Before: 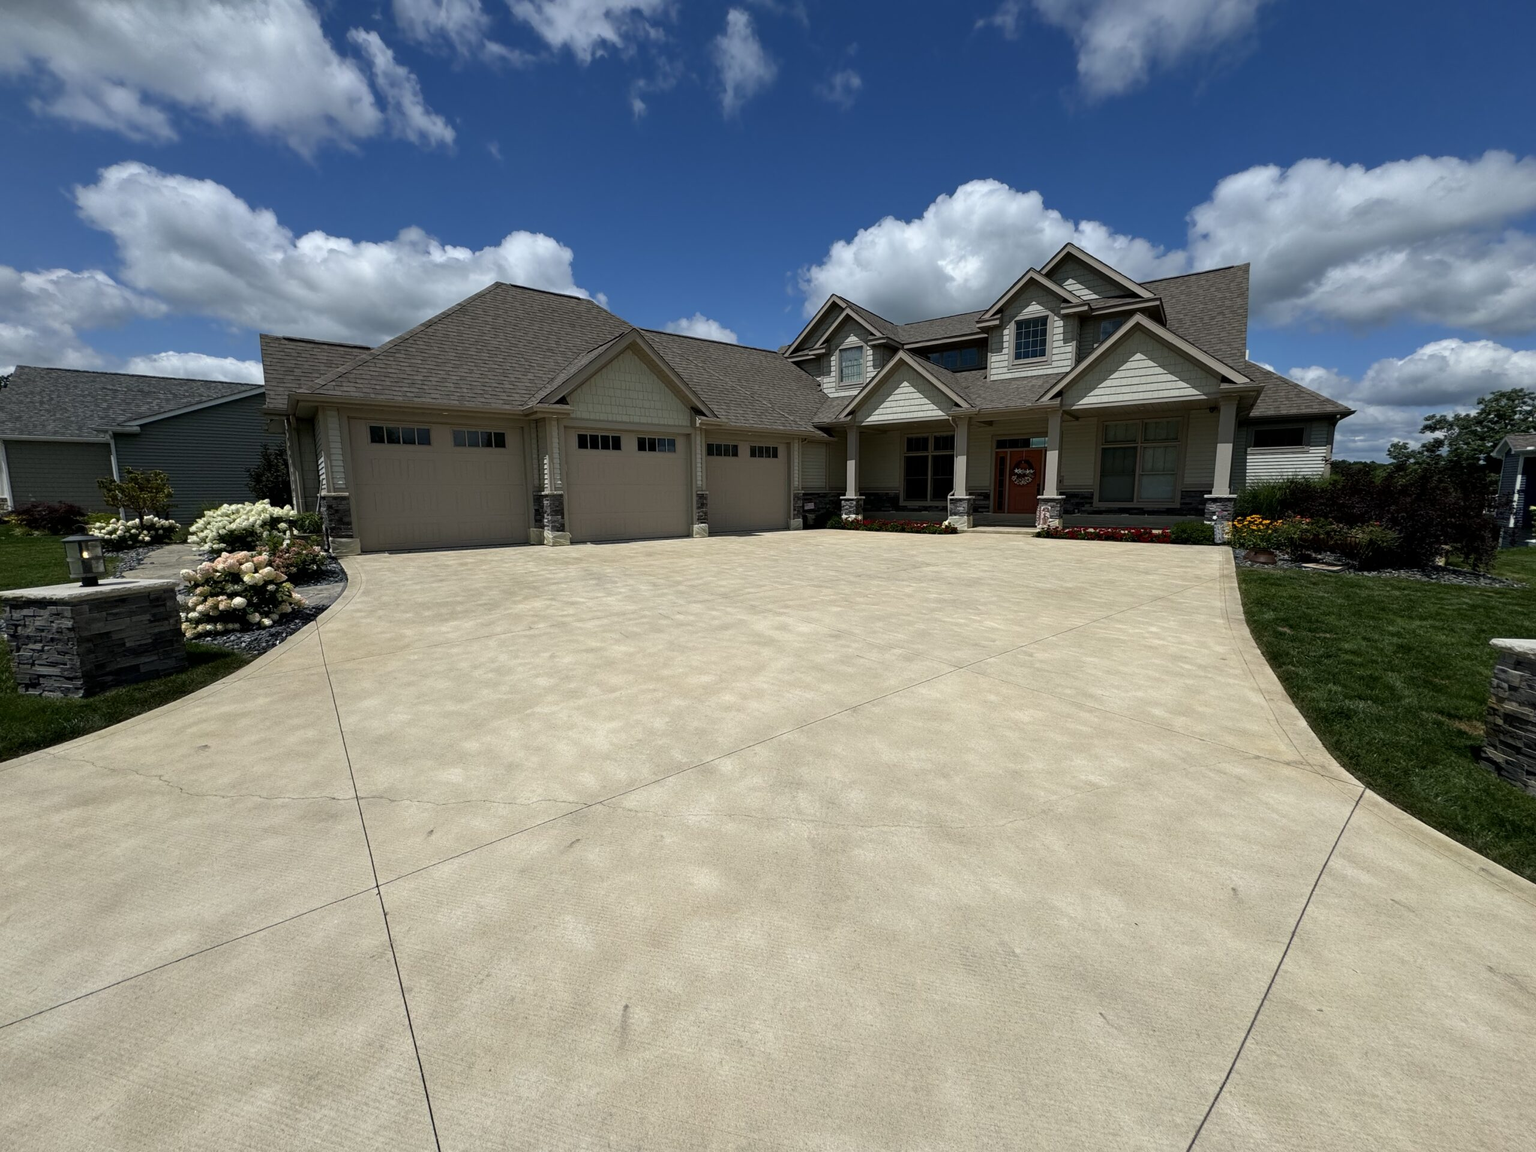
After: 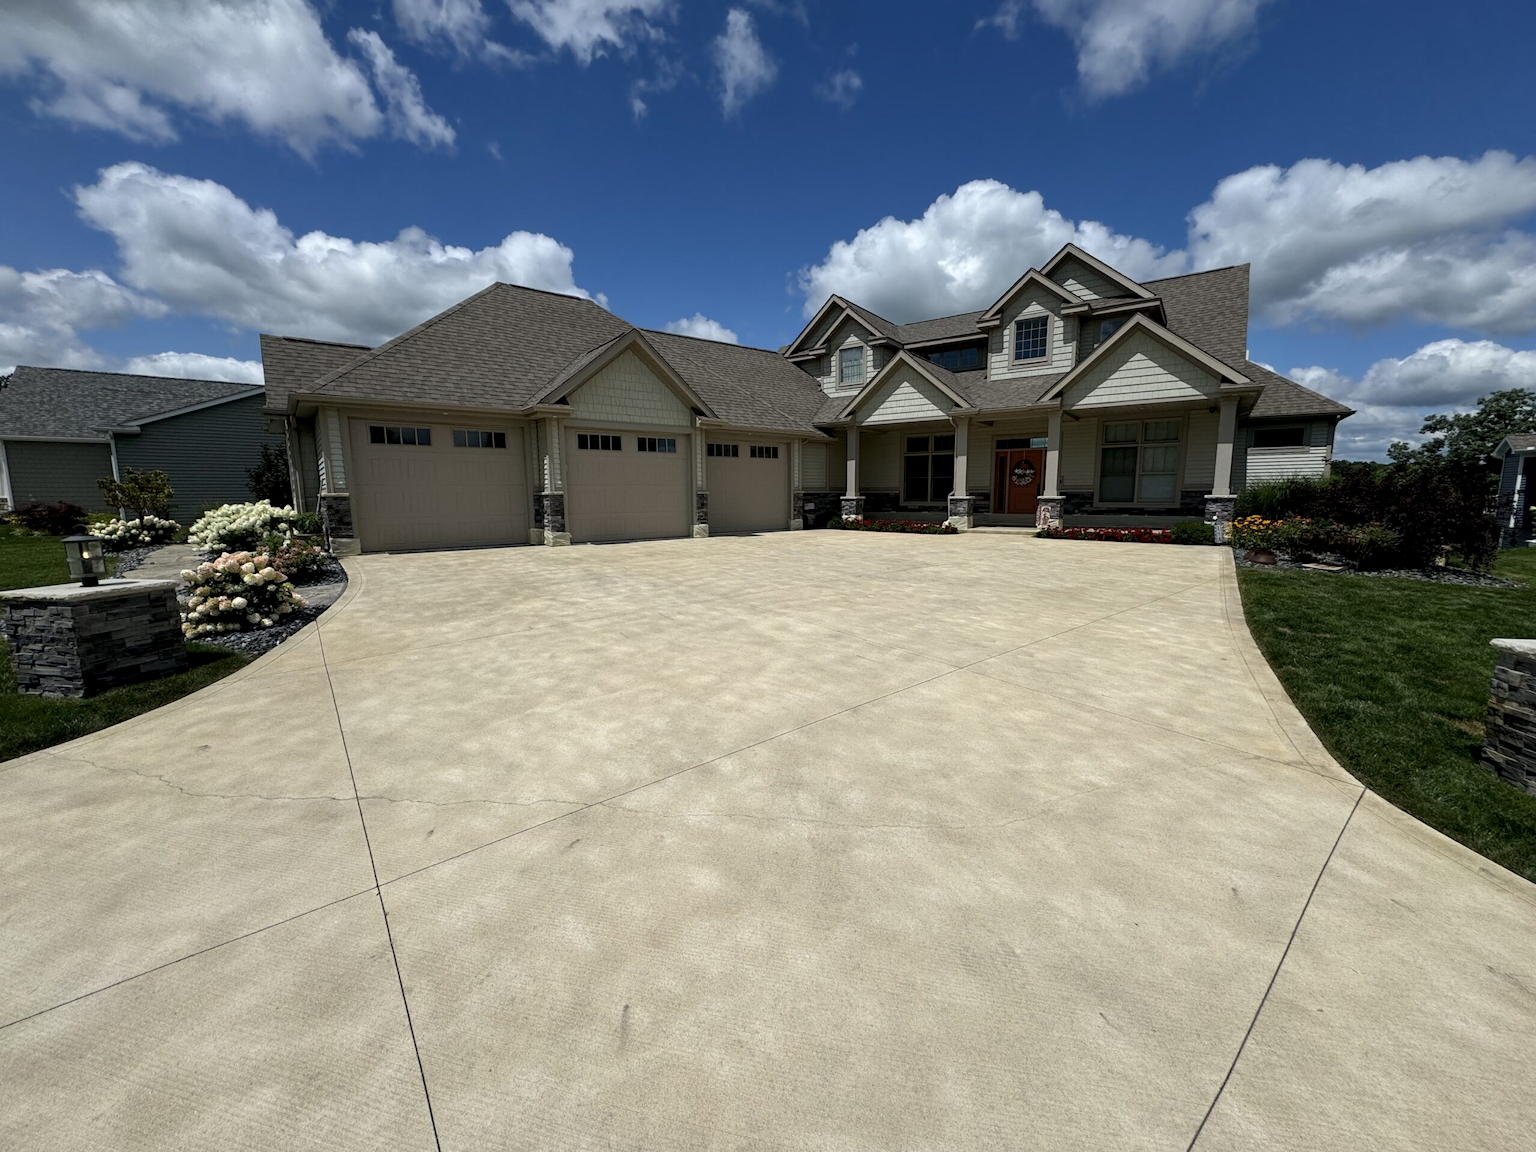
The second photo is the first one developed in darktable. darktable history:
local contrast: highlights 102%, shadows 101%, detail 120%, midtone range 0.2
